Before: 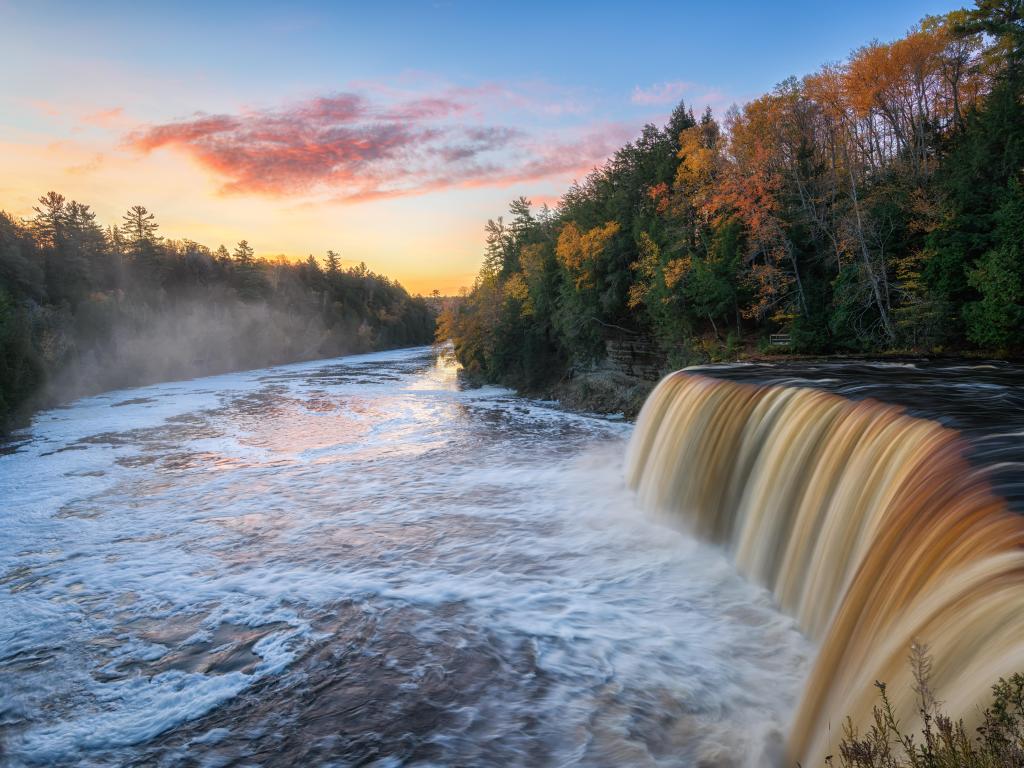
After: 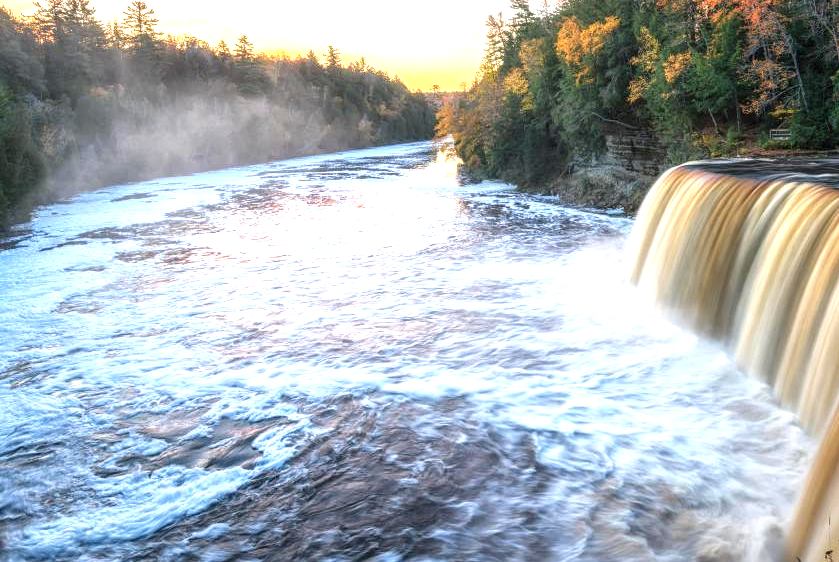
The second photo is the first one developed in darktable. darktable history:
local contrast: on, module defaults
exposure: black level correction 0, exposure 1.2 EV, compensate highlight preservation false
crop: top 26.721%, right 18.038%
